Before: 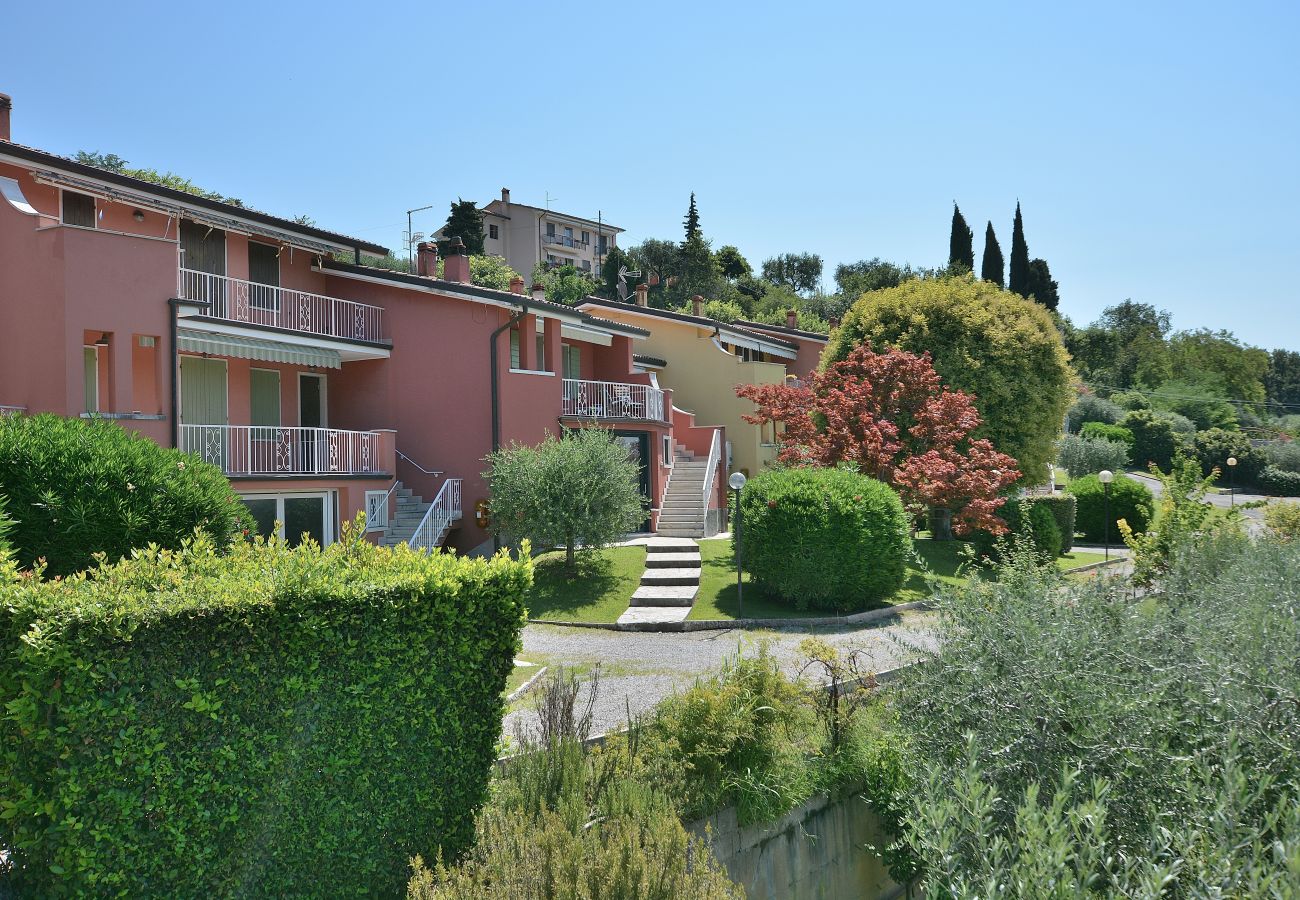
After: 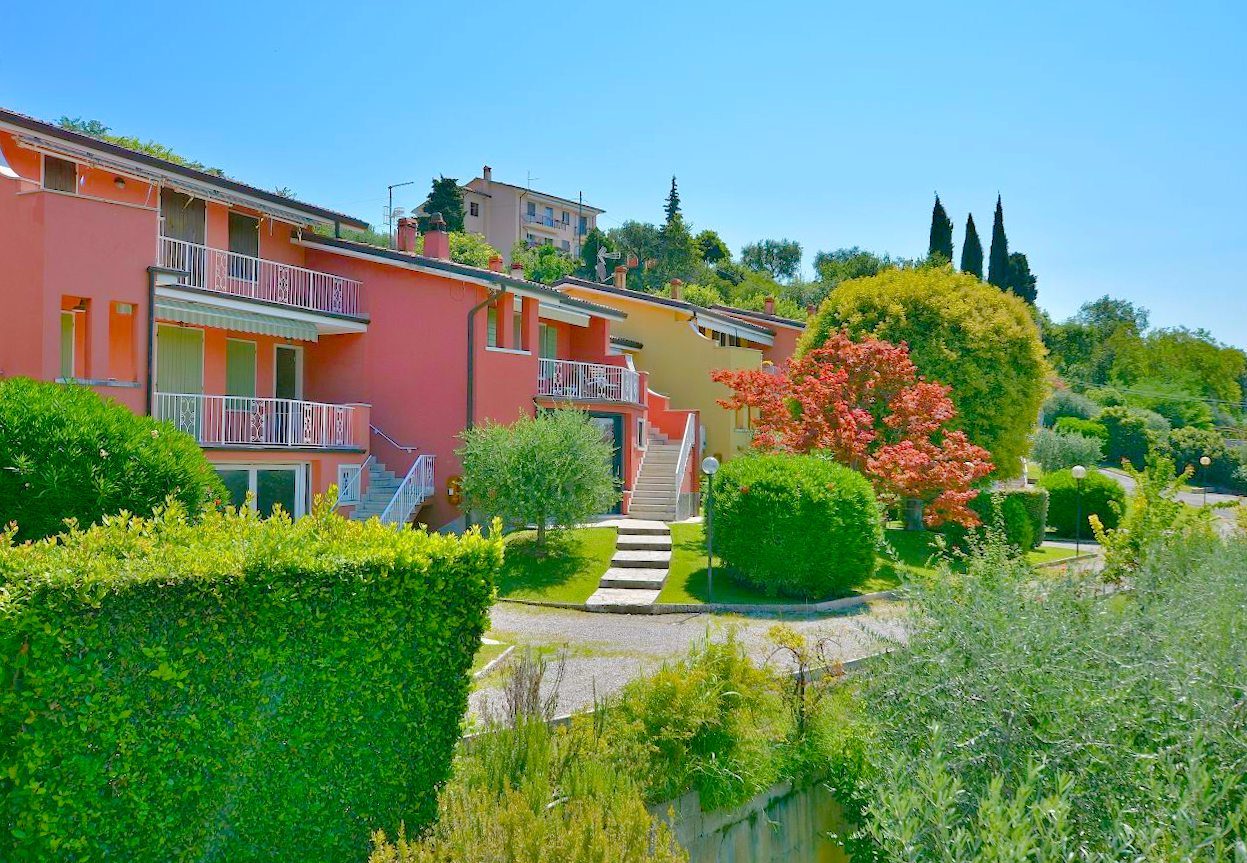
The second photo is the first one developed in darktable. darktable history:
color balance rgb: perceptual saturation grading › global saturation 20%, perceptual saturation grading › highlights -25%, perceptual saturation grading › shadows 25%, global vibrance 50%
crop and rotate: angle -1.69°
haze removal: compatibility mode true, adaptive false
tone curve: curves: ch0 [(0, 0) (0.004, 0.008) (0.077, 0.156) (0.169, 0.29) (0.774, 0.774) (1, 1)], color space Lab, linked channels, preserve colors none
